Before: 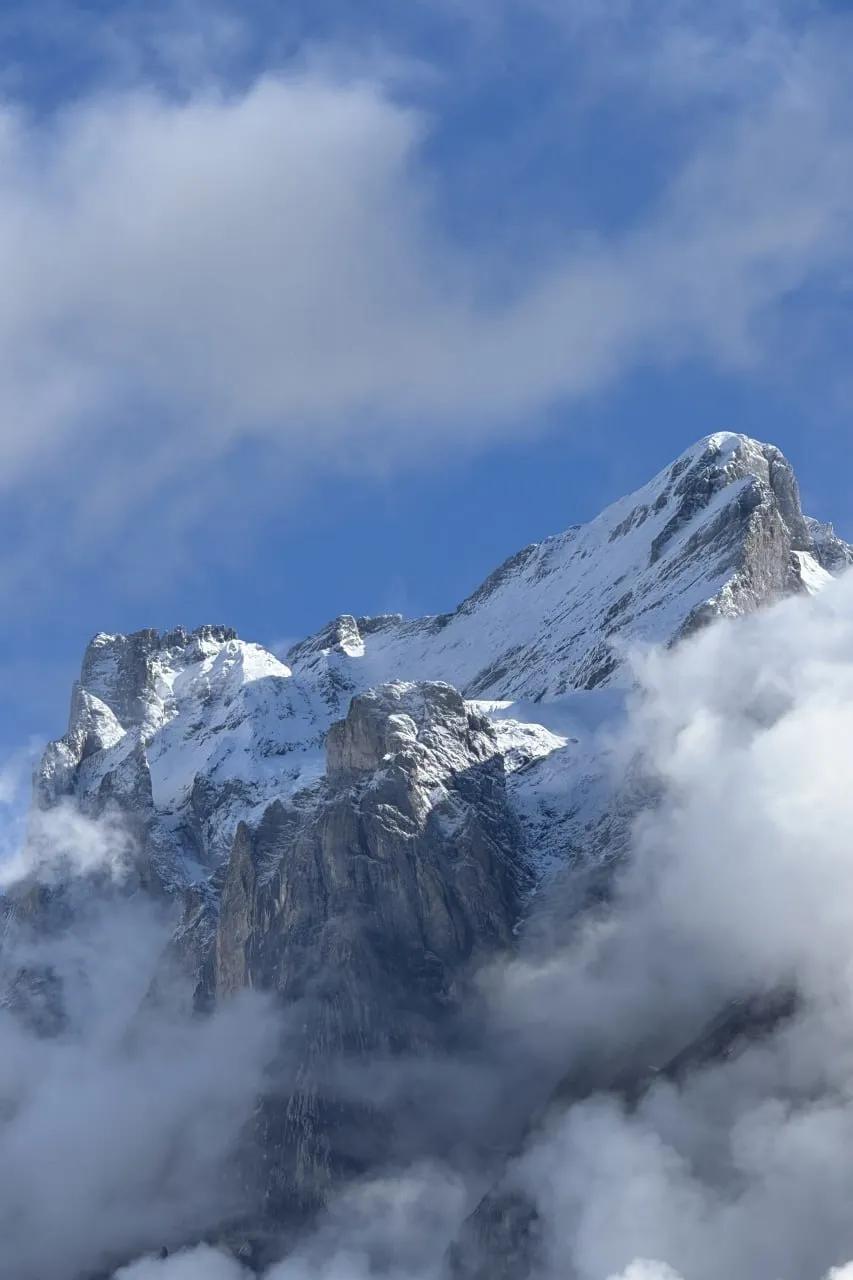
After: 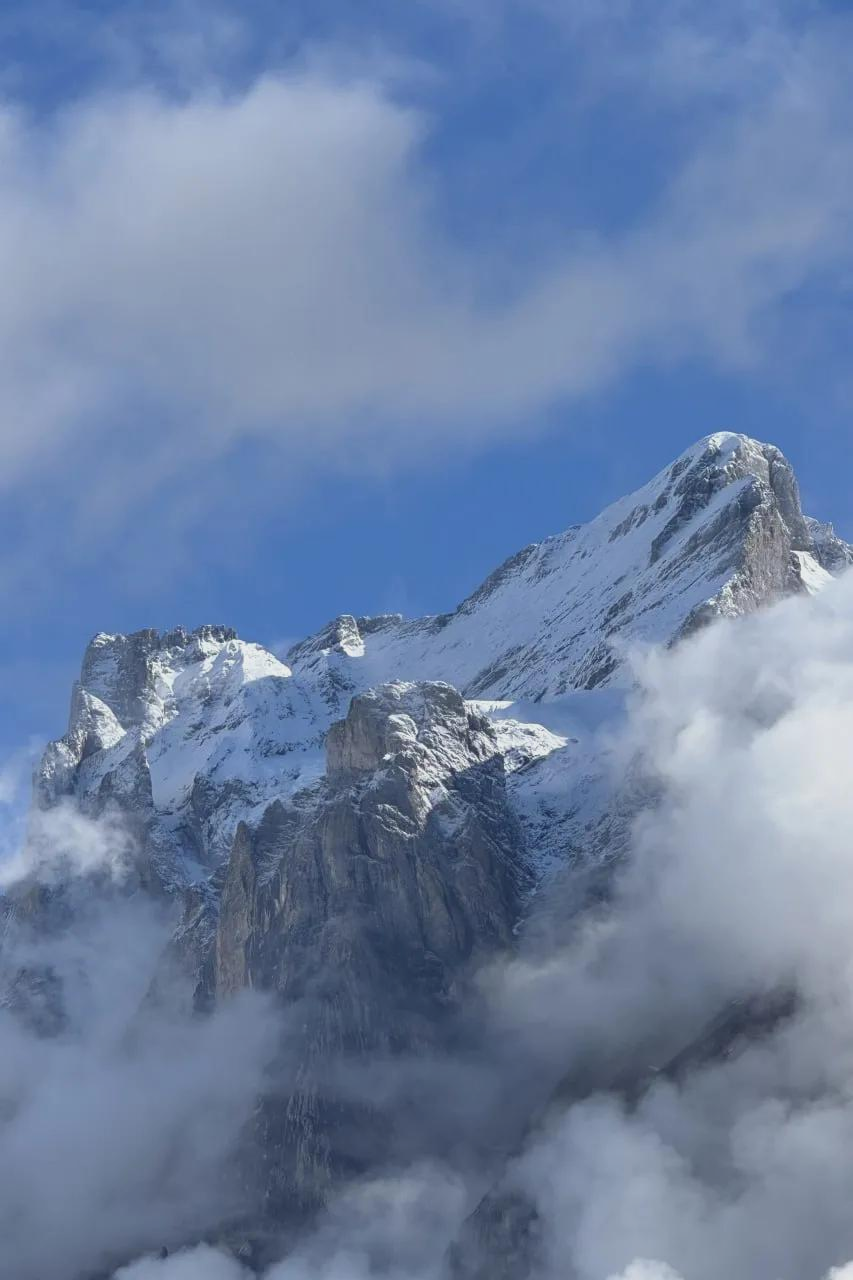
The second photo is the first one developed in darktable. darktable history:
contrast brightness saturation: contrast -0.126
